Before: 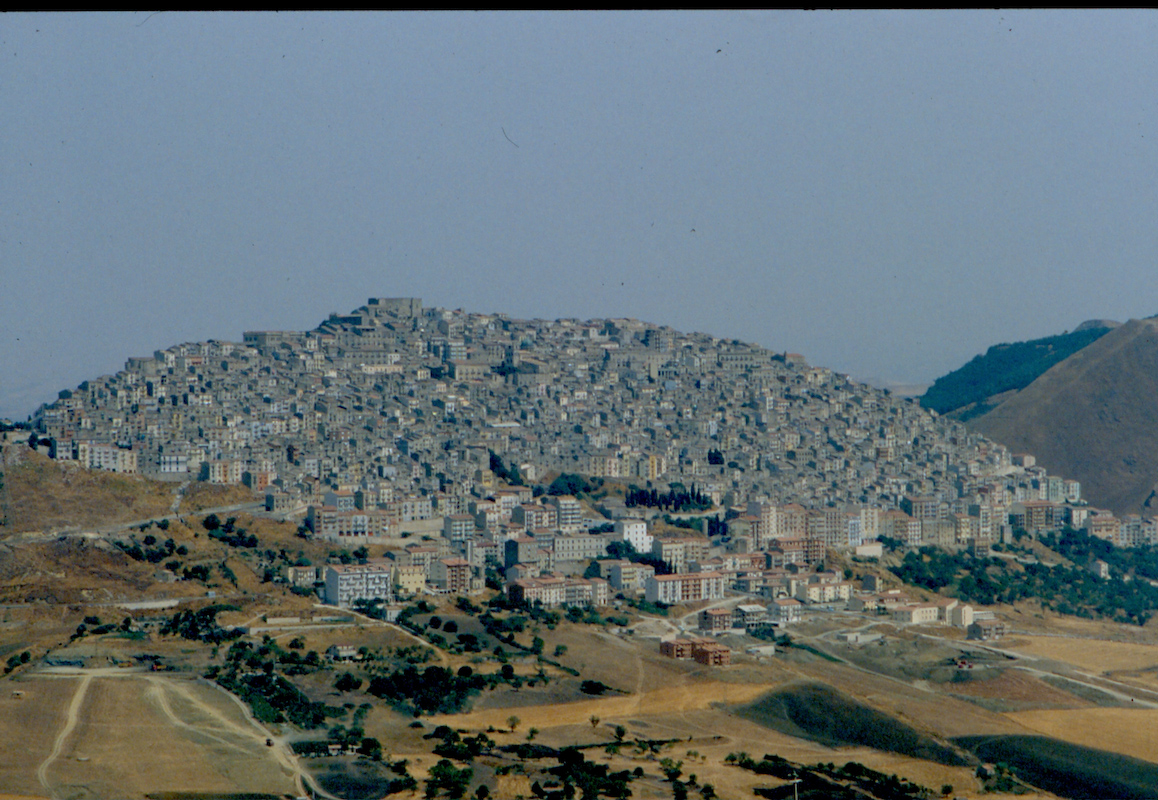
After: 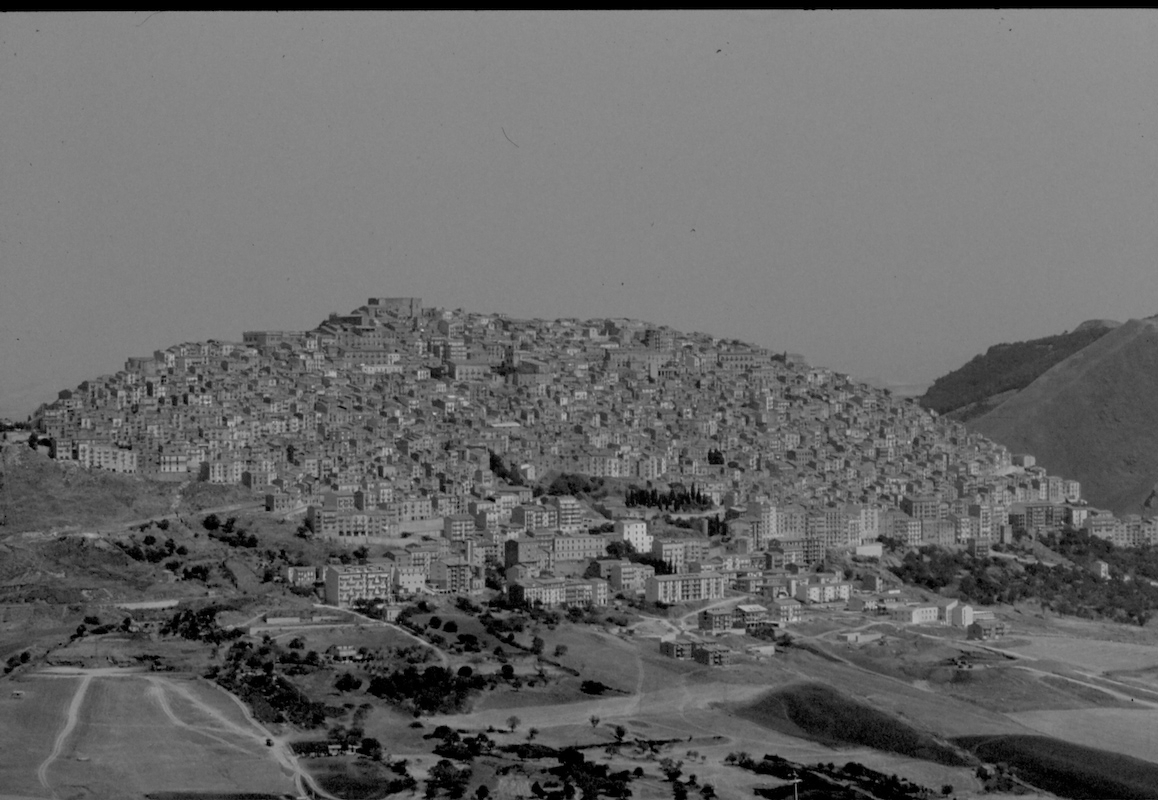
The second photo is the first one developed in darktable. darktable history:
white balance: red 1.009, blue 0.985
color correction: highlights a* -0.137, highlights b* -5.91, shadows a* -0.137, shadows b* -0.137
monochrome: a -92.57, b 58.91
